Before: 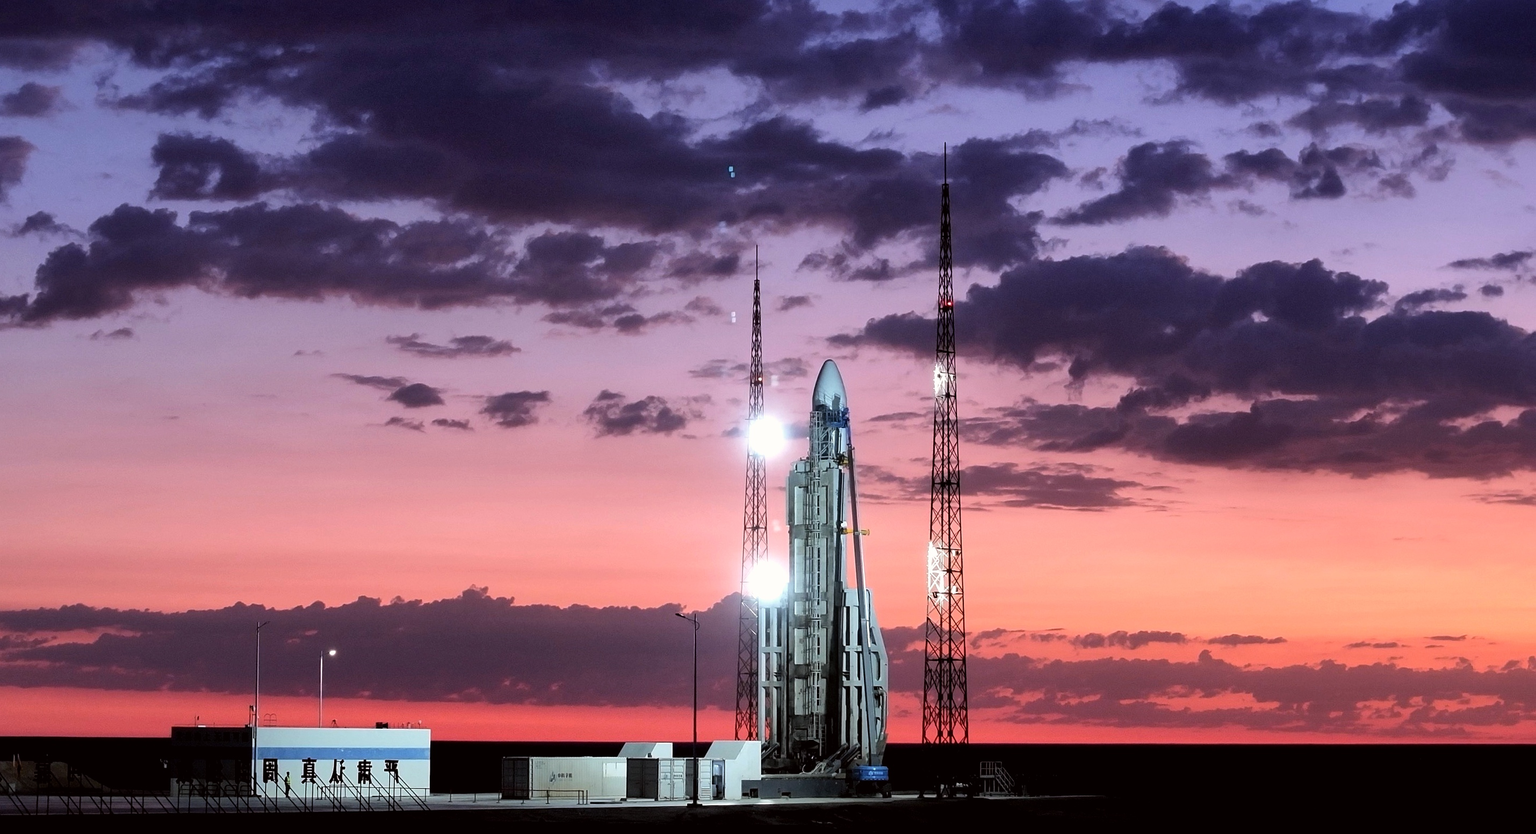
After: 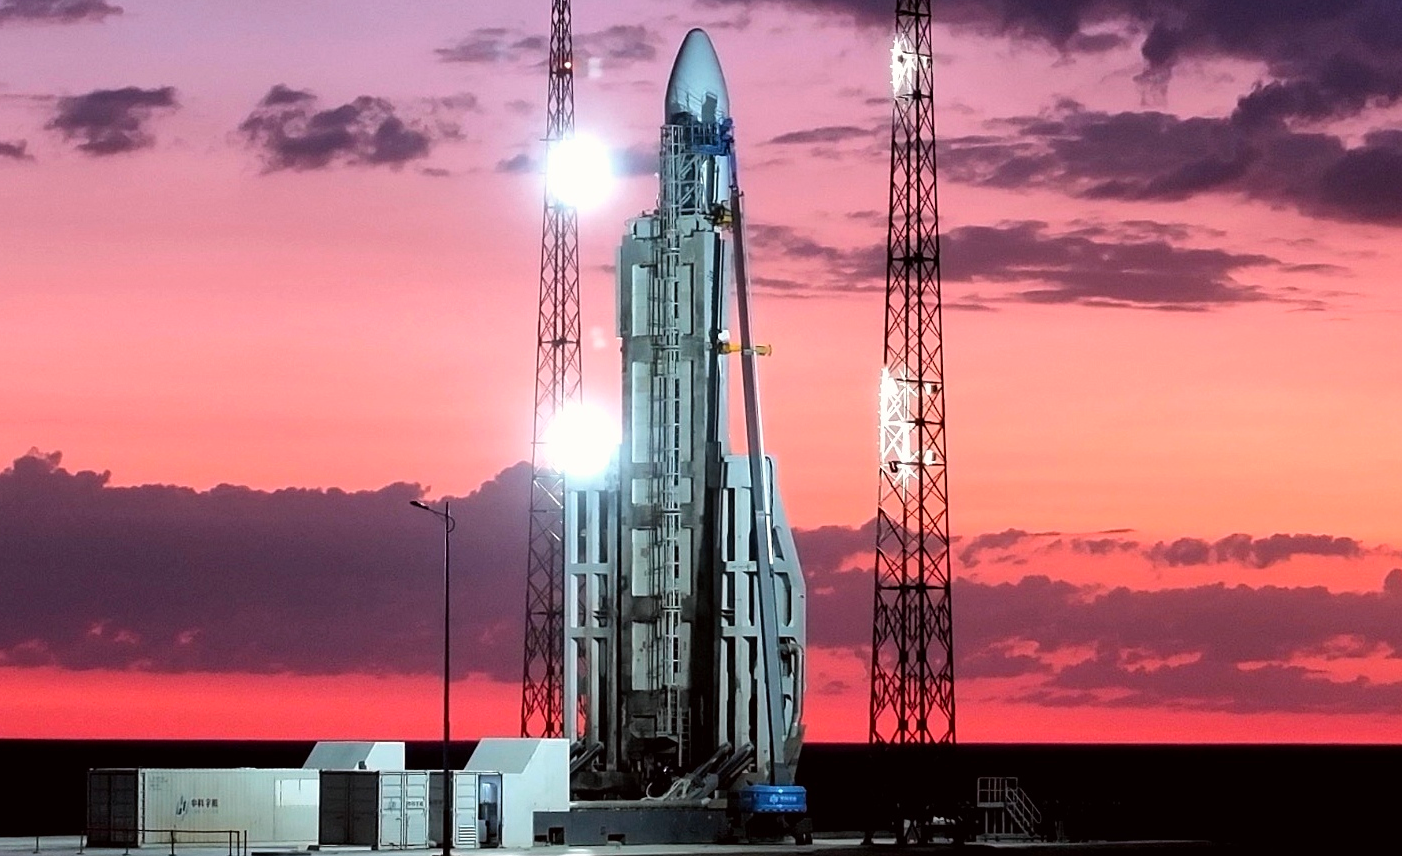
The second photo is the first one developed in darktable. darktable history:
crop: left 29.65%, top 41.337%, right 21.279%, bottom 3.487%
